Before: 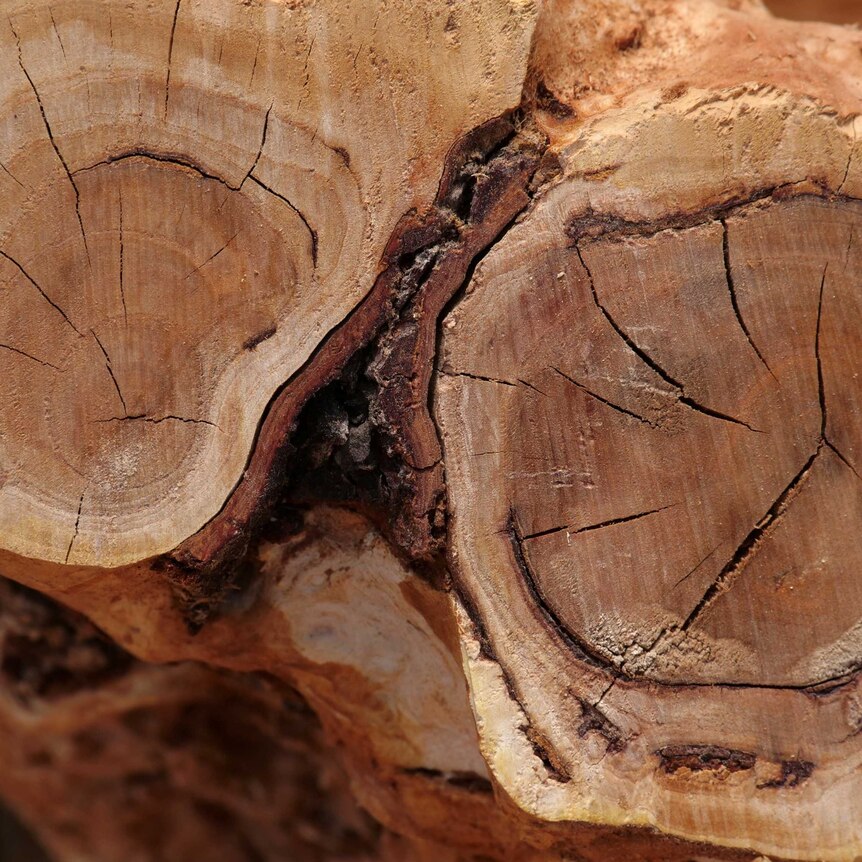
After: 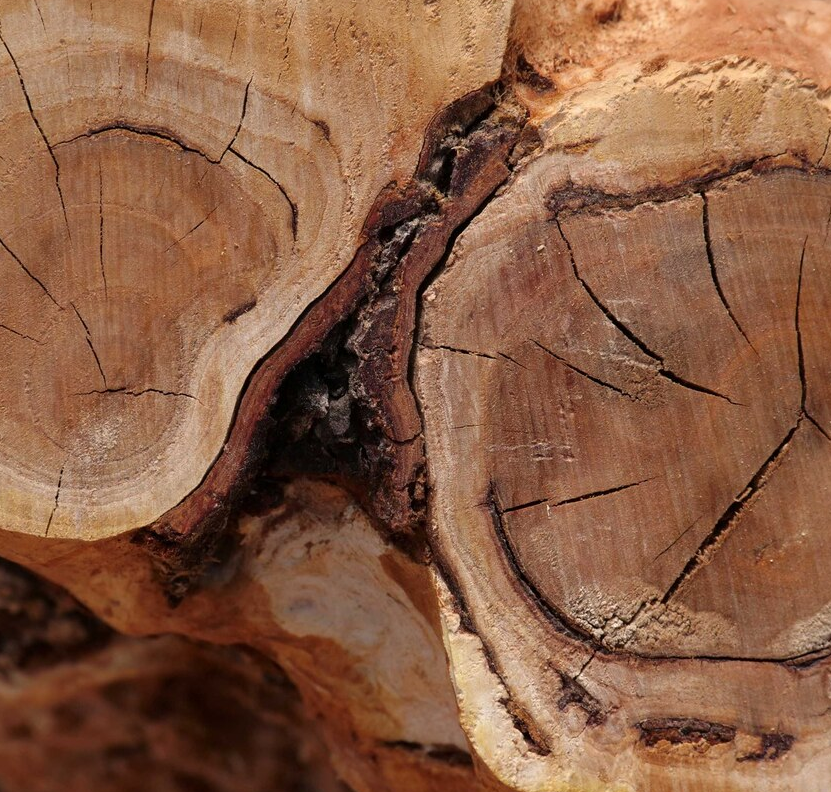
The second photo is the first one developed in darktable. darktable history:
crop: left 2.34%, top 3.21%, right 1.165%, bottom 4.905%
